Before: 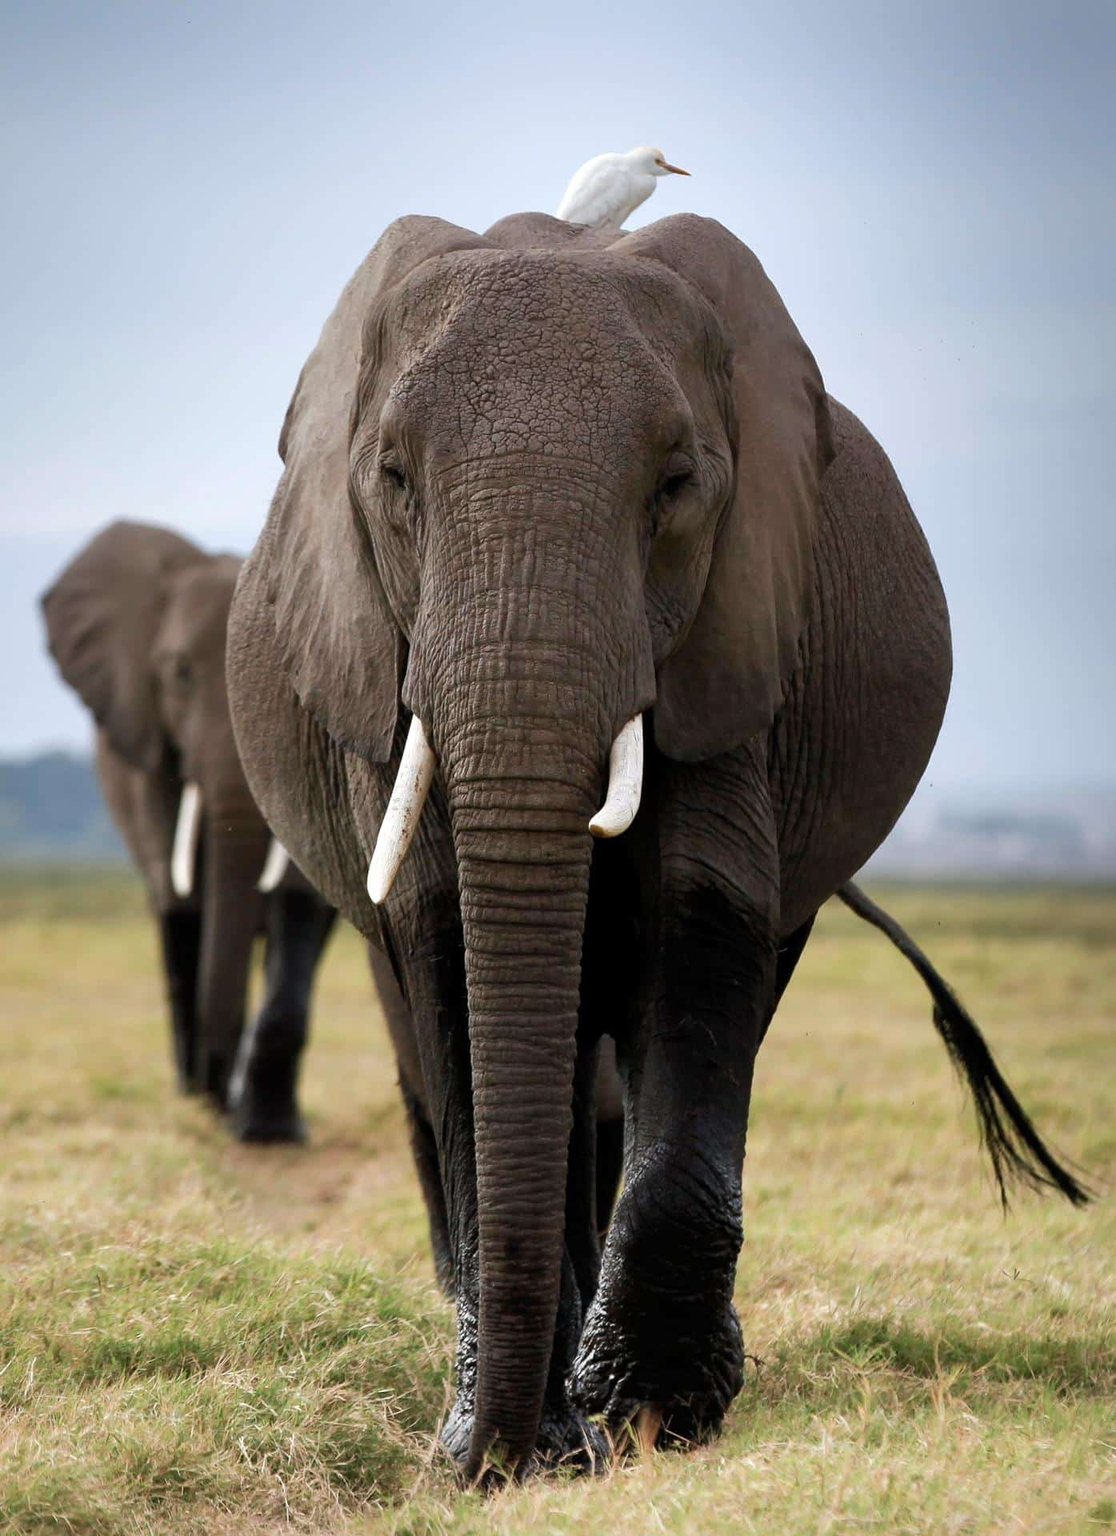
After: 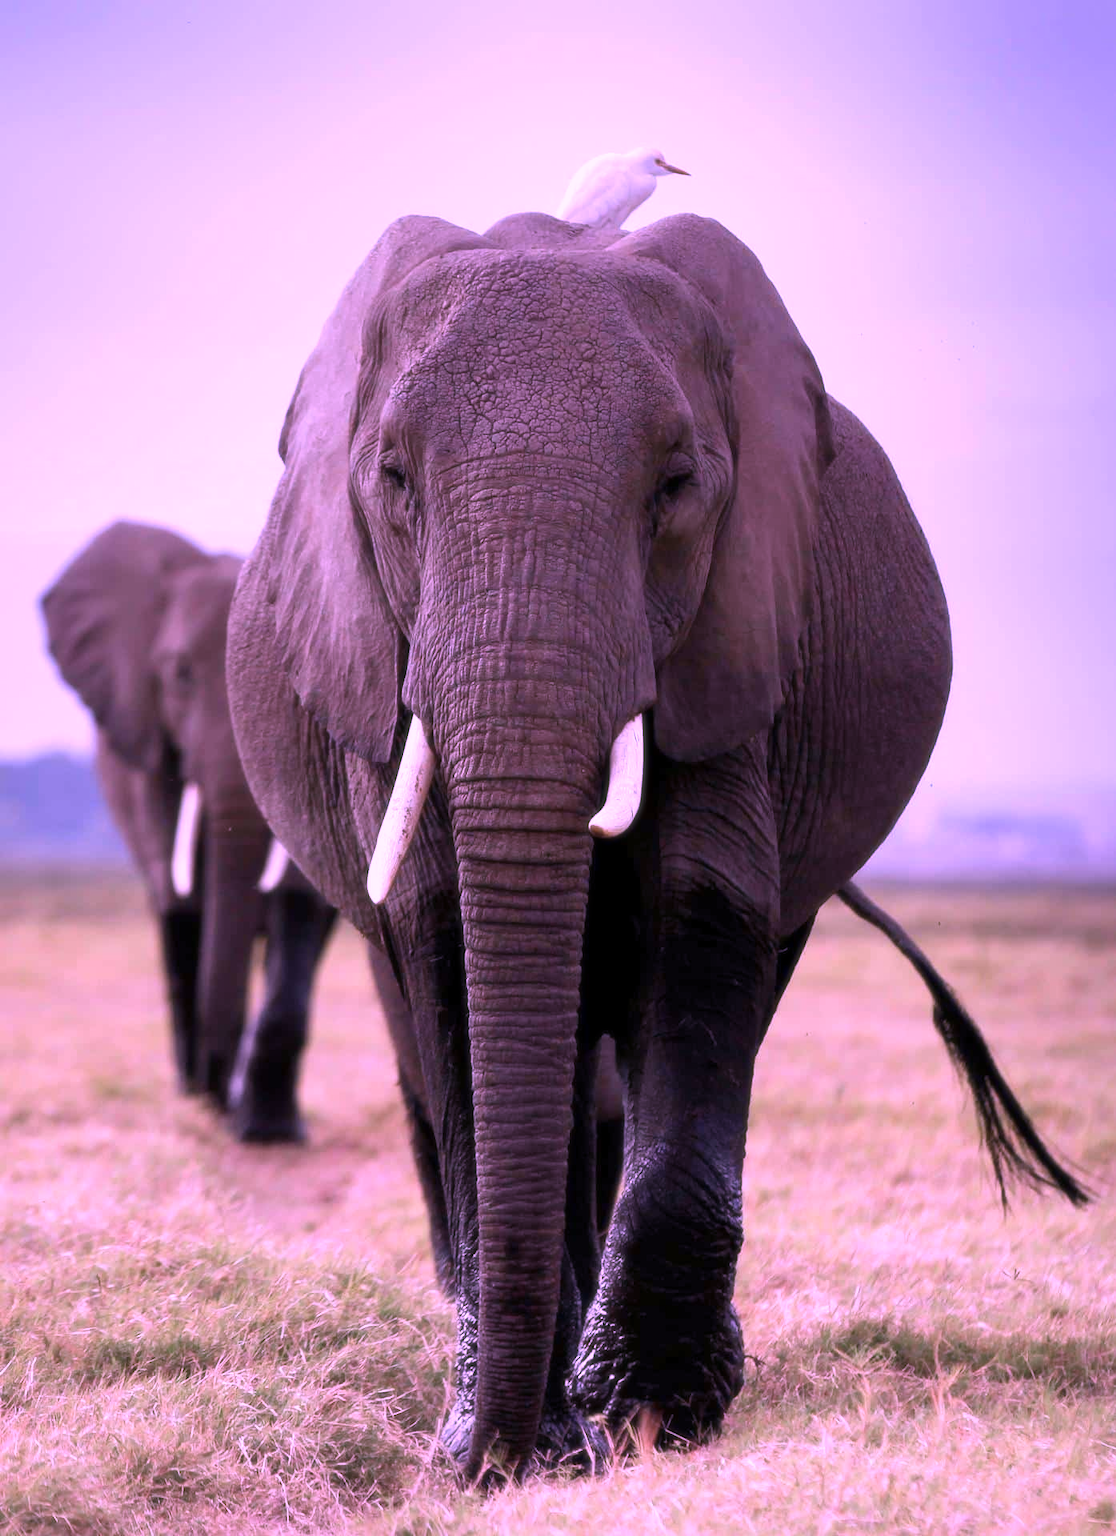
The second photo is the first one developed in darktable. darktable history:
soften: size 10%, saturation 50%, brightness 0.2 EV, mix 10%
white balance: red 1.188, blue 1.11
color calibration: output R [1.107, -0.012, -0.003, 0], output B [0, 0, 1.308, 0], illuminant custom, x 0.389, y 0.387, temperature 3838.64 K
